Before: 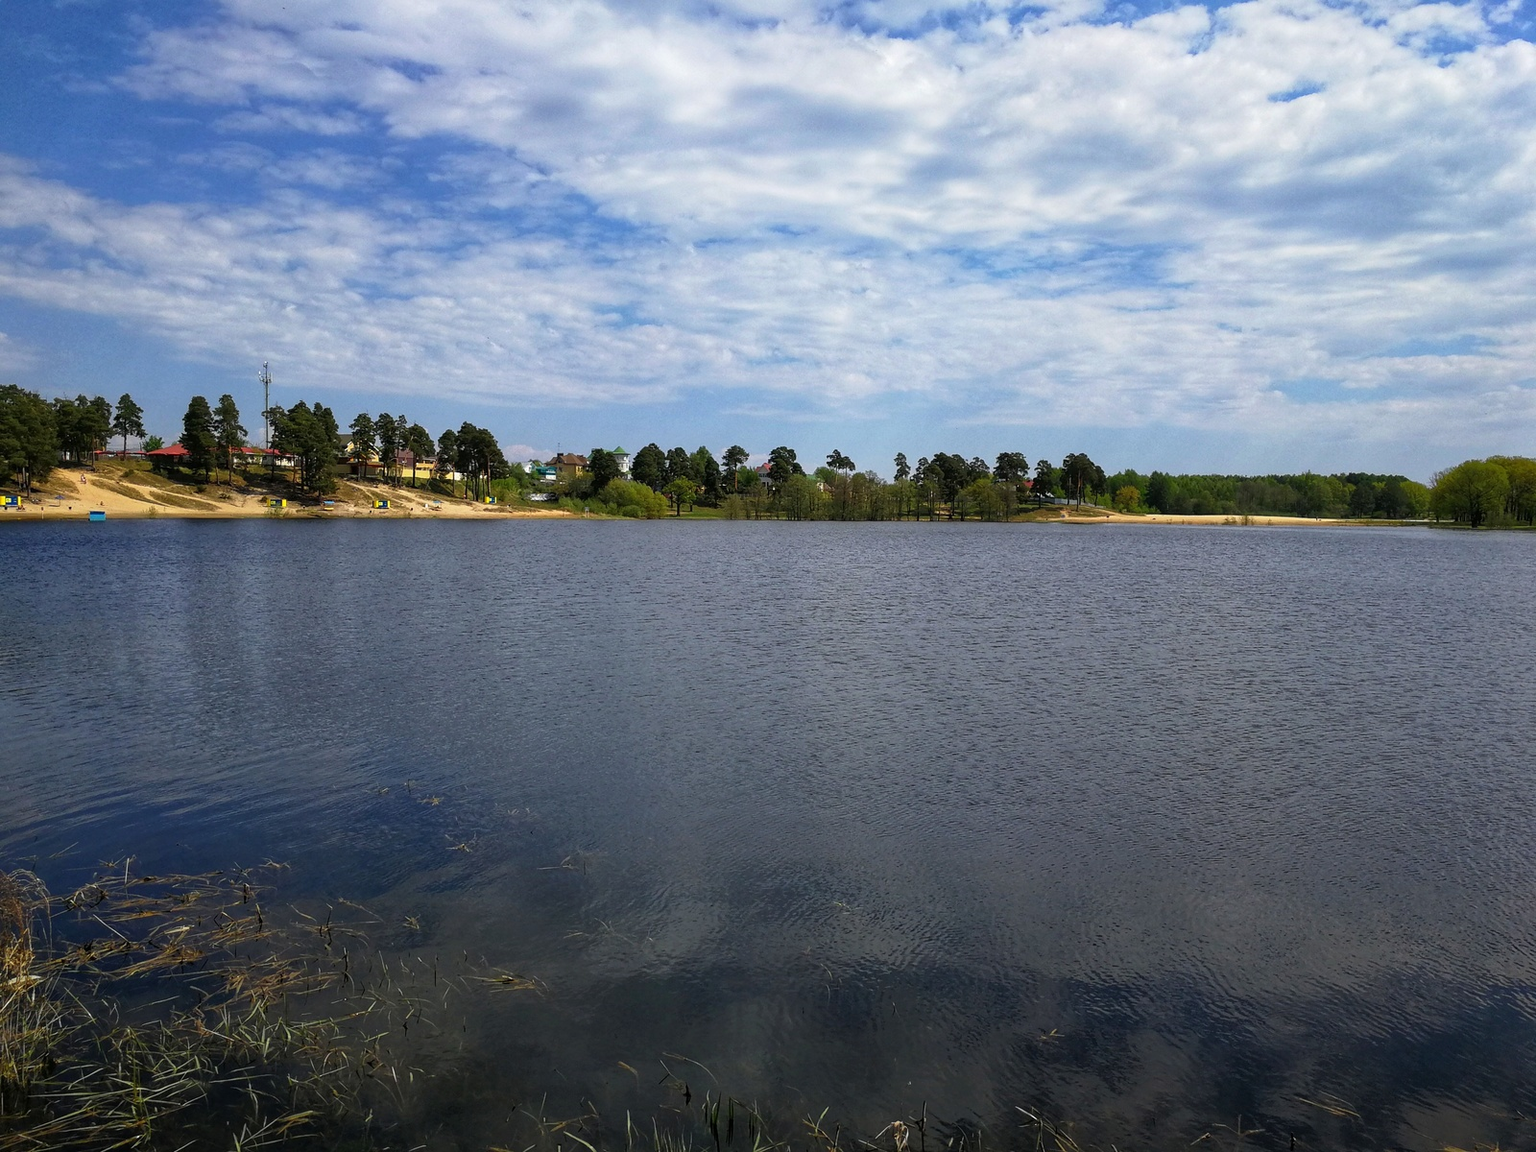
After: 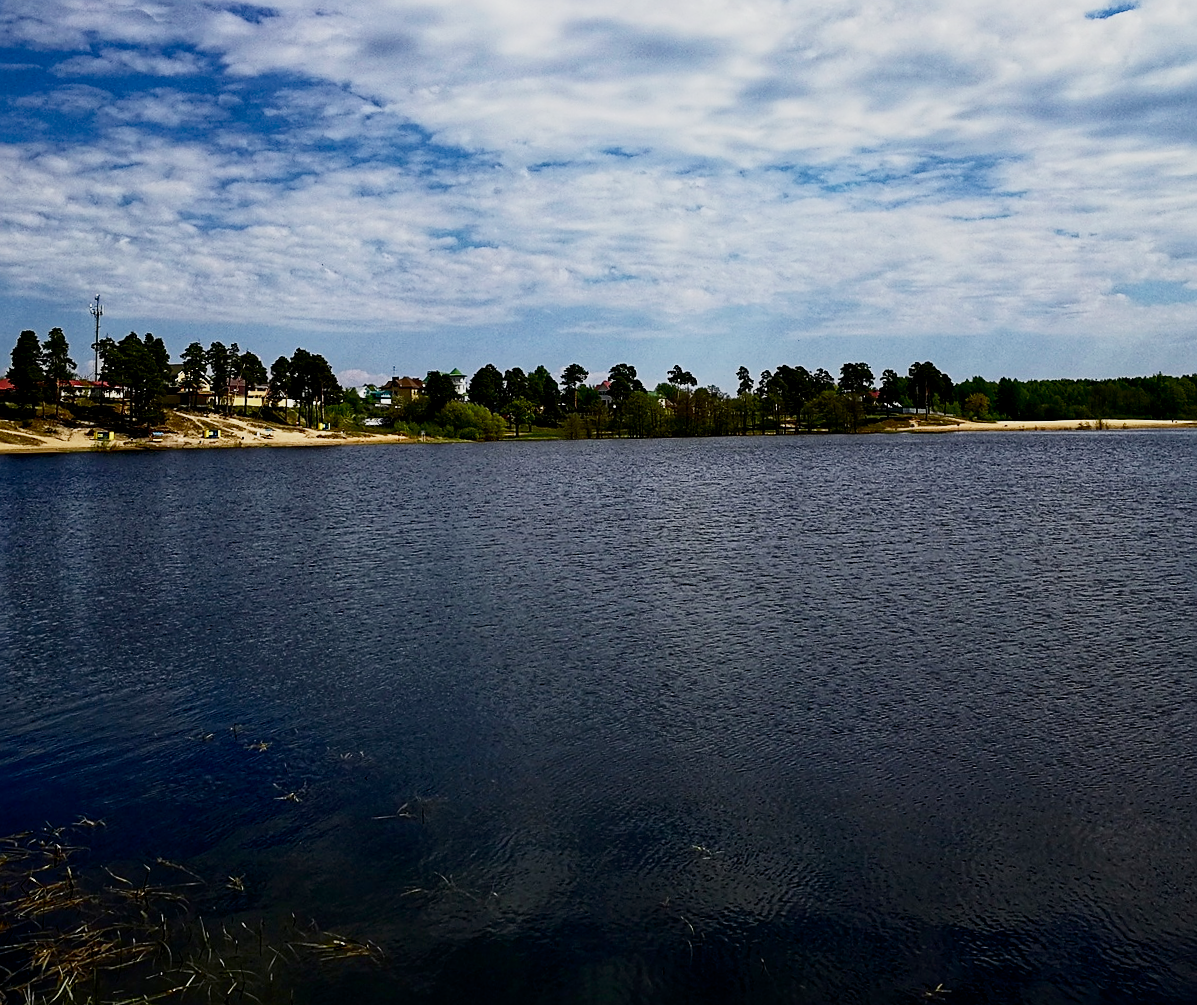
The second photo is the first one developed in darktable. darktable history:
haze removal: compatibility mode true, adaptive false
sharpen: on, module defaults
crop: left 9.929%, top 3.475%, right 9.188%, bottom 9.529%
exposure: black level correction 0.001, exposure 0.3 EV, compensate highlight preservation false
filmic rgb: middle gray luminance 29%, black relative exposure -10.3 EV, white relative exposure 5.5 EV, threshold 6 EV, target black luminance 0%, hardness 3.95, latitude 2.04%, contrast 1.132, highlights saturation mix 5%, shadows ↔ highlights balance 15.11%, preserve chrominance no, color science v3 (2019), use custom middle-gray values true, iterations of high-quality reconstruction 0, enable highlight reconstruction true
rotate and perspective: rotation -1.68°, lens shift (vertical) -0.146, crop left 0.049, crop right 0.912, crop top 0.032, crop bottom 0.96
contrast brightness saturation: contrast 0.28
